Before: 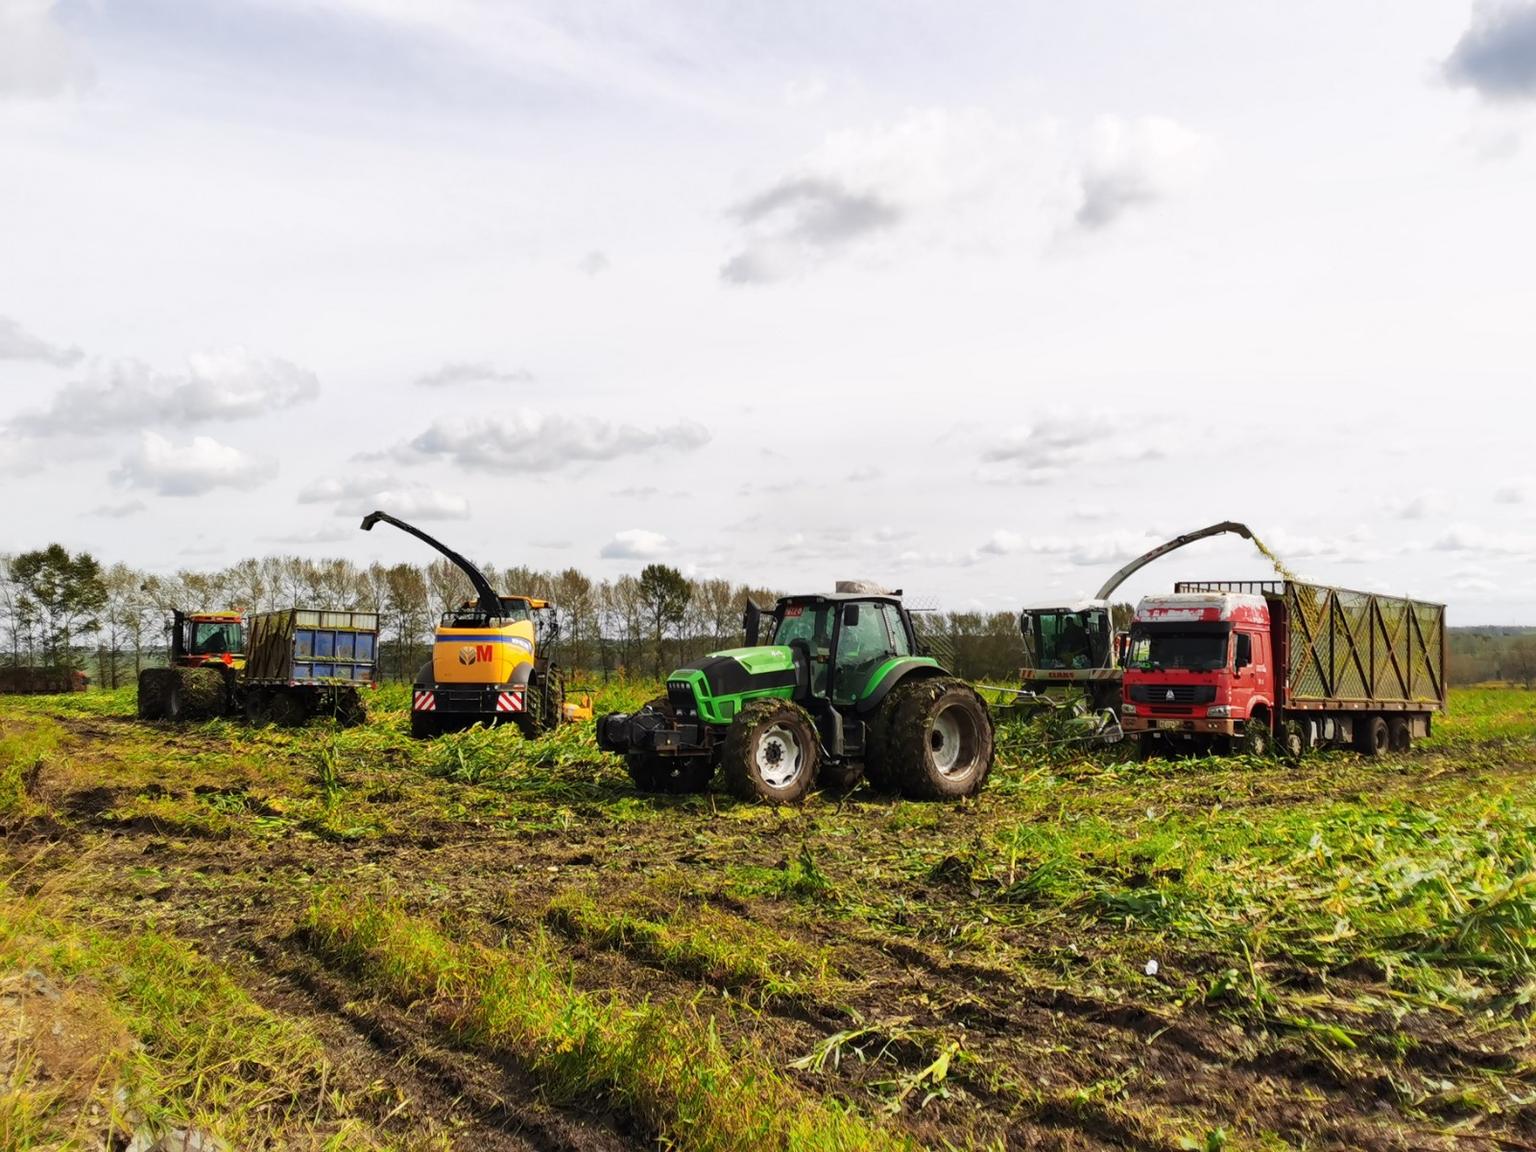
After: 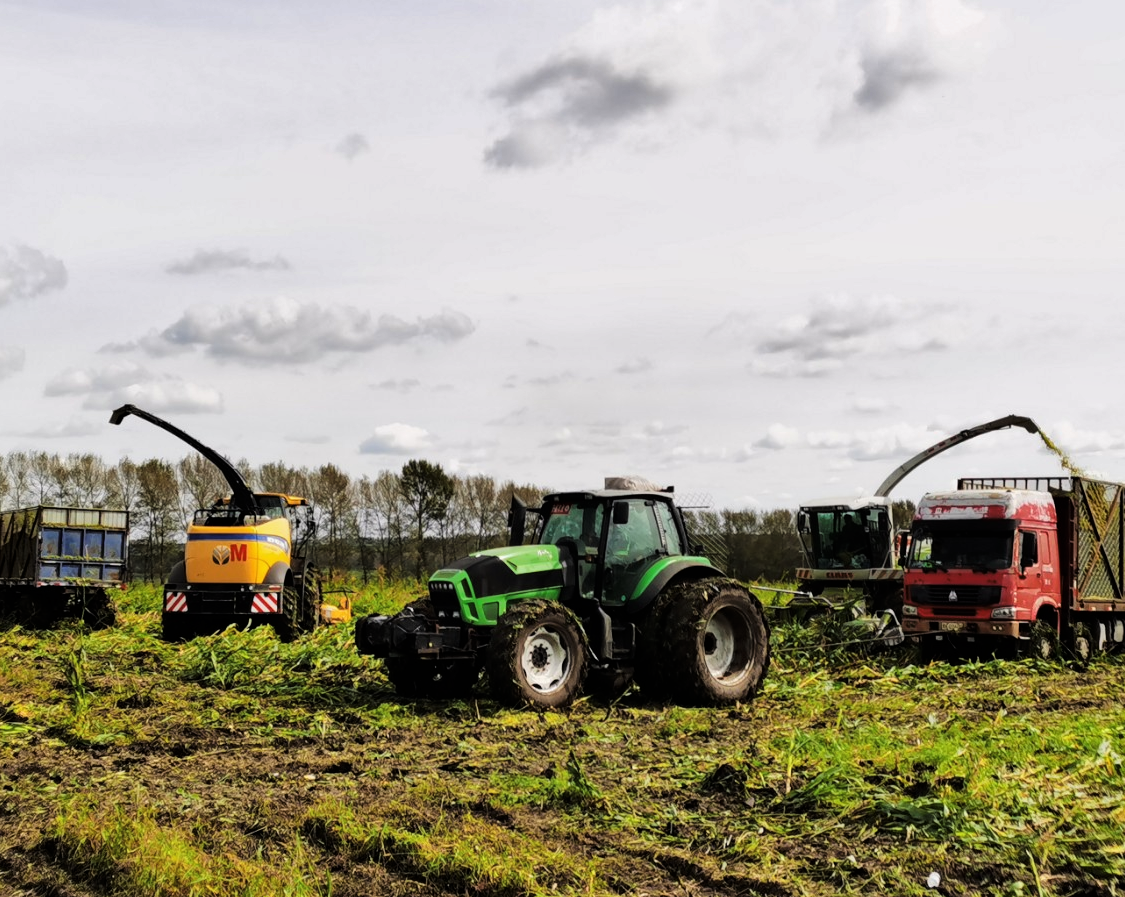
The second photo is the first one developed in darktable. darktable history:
crop and rotate: left 16.738%, top 10.709%, right 12.908%, bottom 14.476%
tone curve: curves: ch0 [(0, 0) (0.068, 0.012) (0.183, 0.089) (0.341, 0.283) (0.547, 0.532) (0.828, 0.815) (1, 0.983)]; ch1 [(0, 0) (0.23, 0.166) (0.34, 0.308) (0.371, 0.337) (0.429, 0.411) (0.477, 0.462) (0.499, 0.498) (0.529, 0.537) (0.559, 0.582) (0.743, 0.798) (1, 1)]; ch2 [(0, 0) (0.431, 0.414) (0.498, 0.503) (0.524, 0.528) (0.568, 0.546) (0.6, 0.597) (0.634, 0.645) (0.728, 0.742) (1, 1)], color space Lab, linked channels, preserve colors none
shadows and highlights: soften with gaussian
